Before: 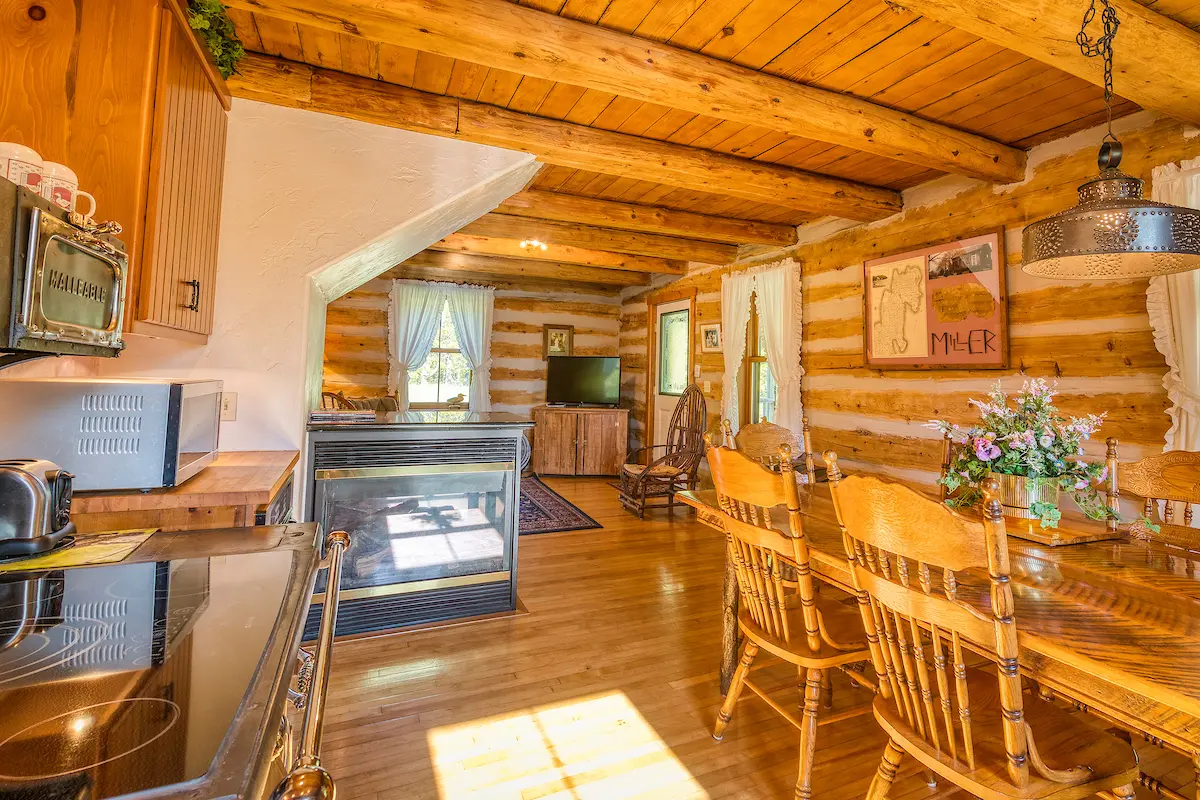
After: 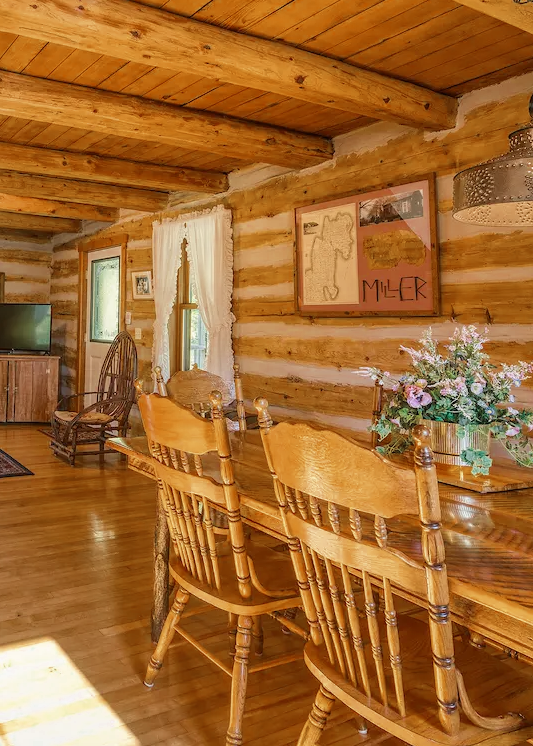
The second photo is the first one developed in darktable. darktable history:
color zones: curves: ch0 [(0, 0.5) (0.125, 0.4) (0.25, 0.5) (0.375, 0.4) (0.5, 0.4) (0.625, 0.35) (0.75, 0.35) (0.875, 0.5)]; ch1 [(0, 0.35) (0.125, 0.45) (0.25, 0.35) (0.375, 0.35) (0.5, 0.35) (0.625, 0.35) (0.75, 0.45) (0.875, 0.35)]; ch2 [(0, 0.6) (0.125, 0.5) (0.25, 0.5) (0.375, 0.6) (0.5, 0.6) (0.625, 0.5) (0.75, 0.5) (0.875, 0.5)]
crop: left 47.466%, top 6.692%, right 8.06%
